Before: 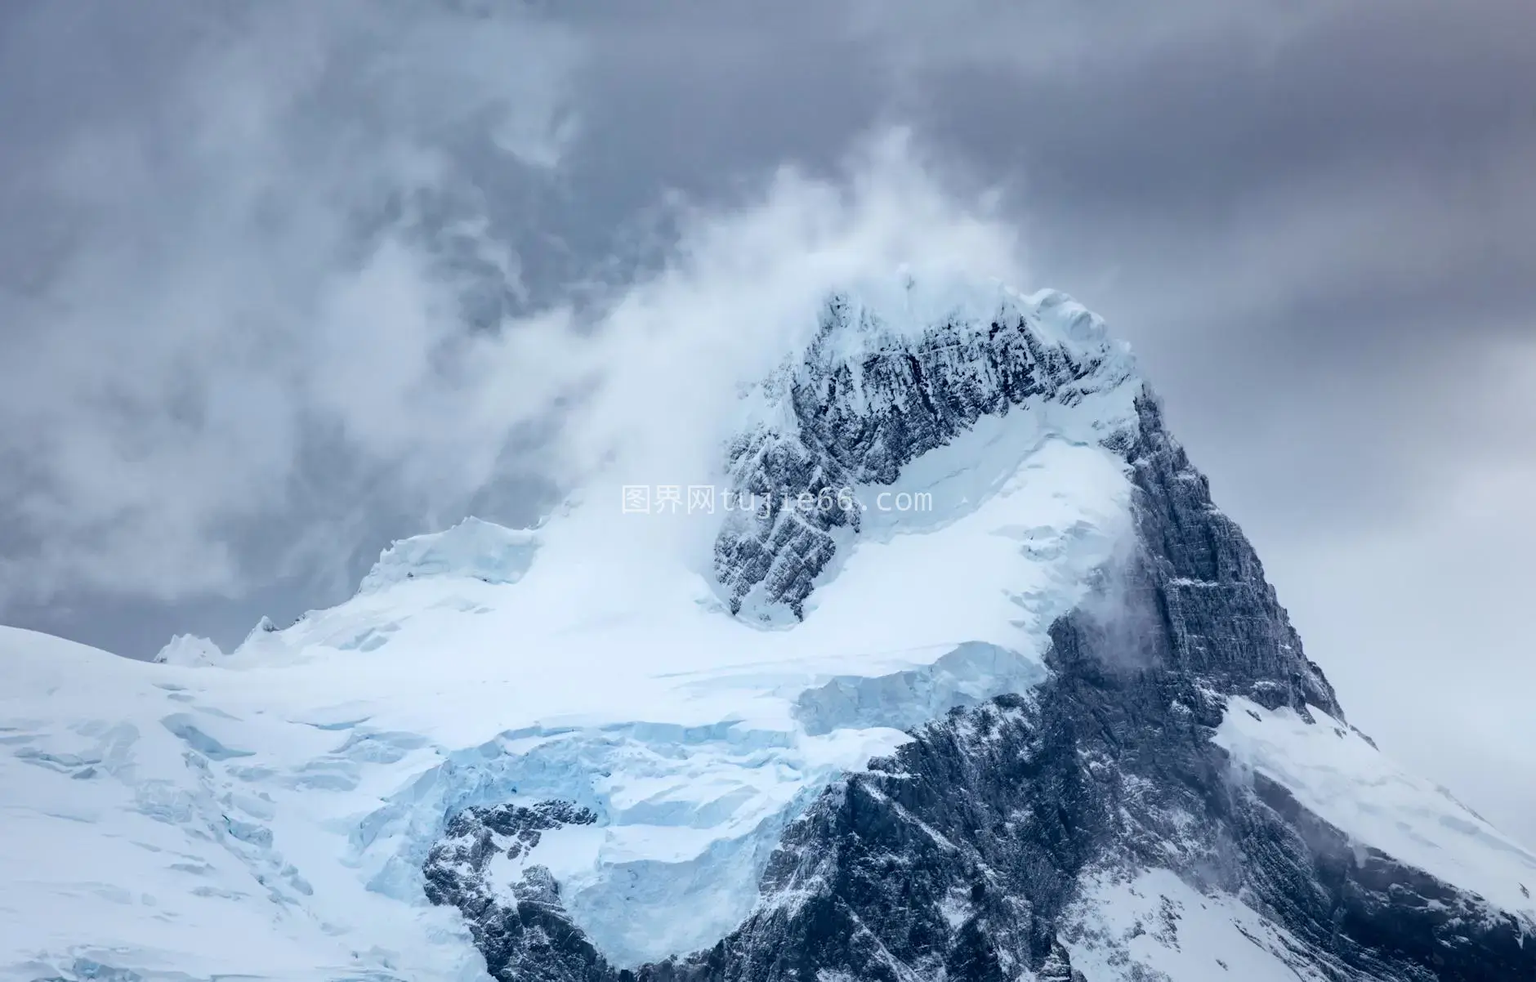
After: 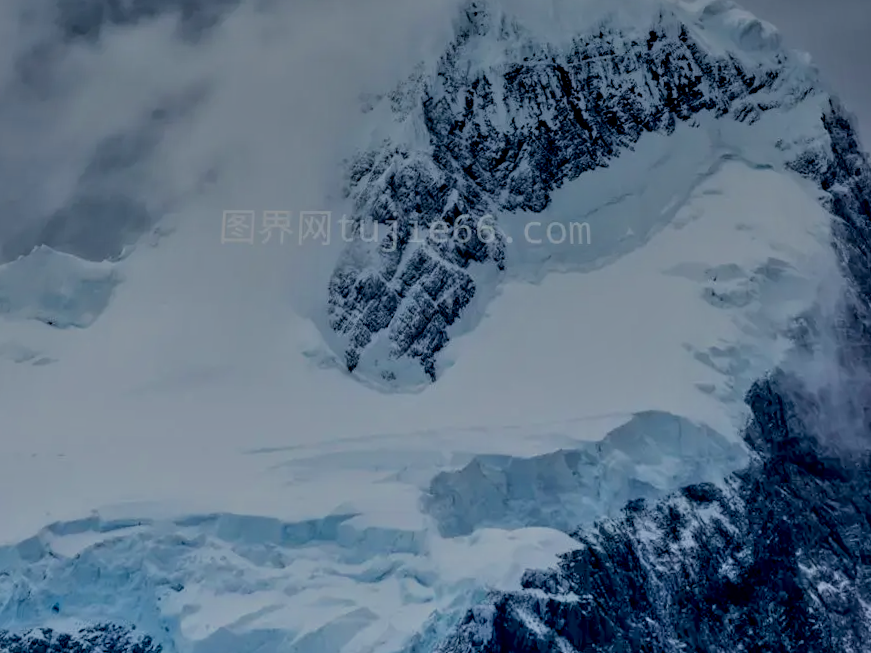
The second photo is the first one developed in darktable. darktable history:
local contrast: detail 130%
tone equalizer: -8 EV -0.002 EV, -7 EV 0.005 EV, -6 EV -0.008 EV, -5 EV 0.007 EV, -4 EV -0.042 EV, -3 EV -0.233 EV, -2 EV -0.662 EV, -1 EV -0.983 EV, +0 EV -0.969 EV, smoothing diameter 2%, edges refinement/feathering 20, mask exposure compensation -1.57 EV, filter diffusion 5
filmic rgb: black relative exposure -7.75 EV, white relative exposure 4.4 EV, threshold 3 EV, target black luminance 0%, hardness 3.76, latitude 50.51%, contrast 1.074, highlights saturation mix 10%, shadows ↔ highlights balance -0.22%, color science v4 (2020), enable highlight reconstruction true
graduated density: rotation -0.352°, offset 57.64
rotate and perspective: rotation 0.72°, lens shift (vertical) -0.352, lens shift (horizontal) -0.051, crop left 0.152, crop right 0.859, crop top 0.019, crop bottom 0.964
exposure: black level correction 0.011, exposure -0.478 EV, compensate highlight preservation false
crop and rotate: left 22.13%, top 22.054%, right 22.026%, bottom 22.102%
